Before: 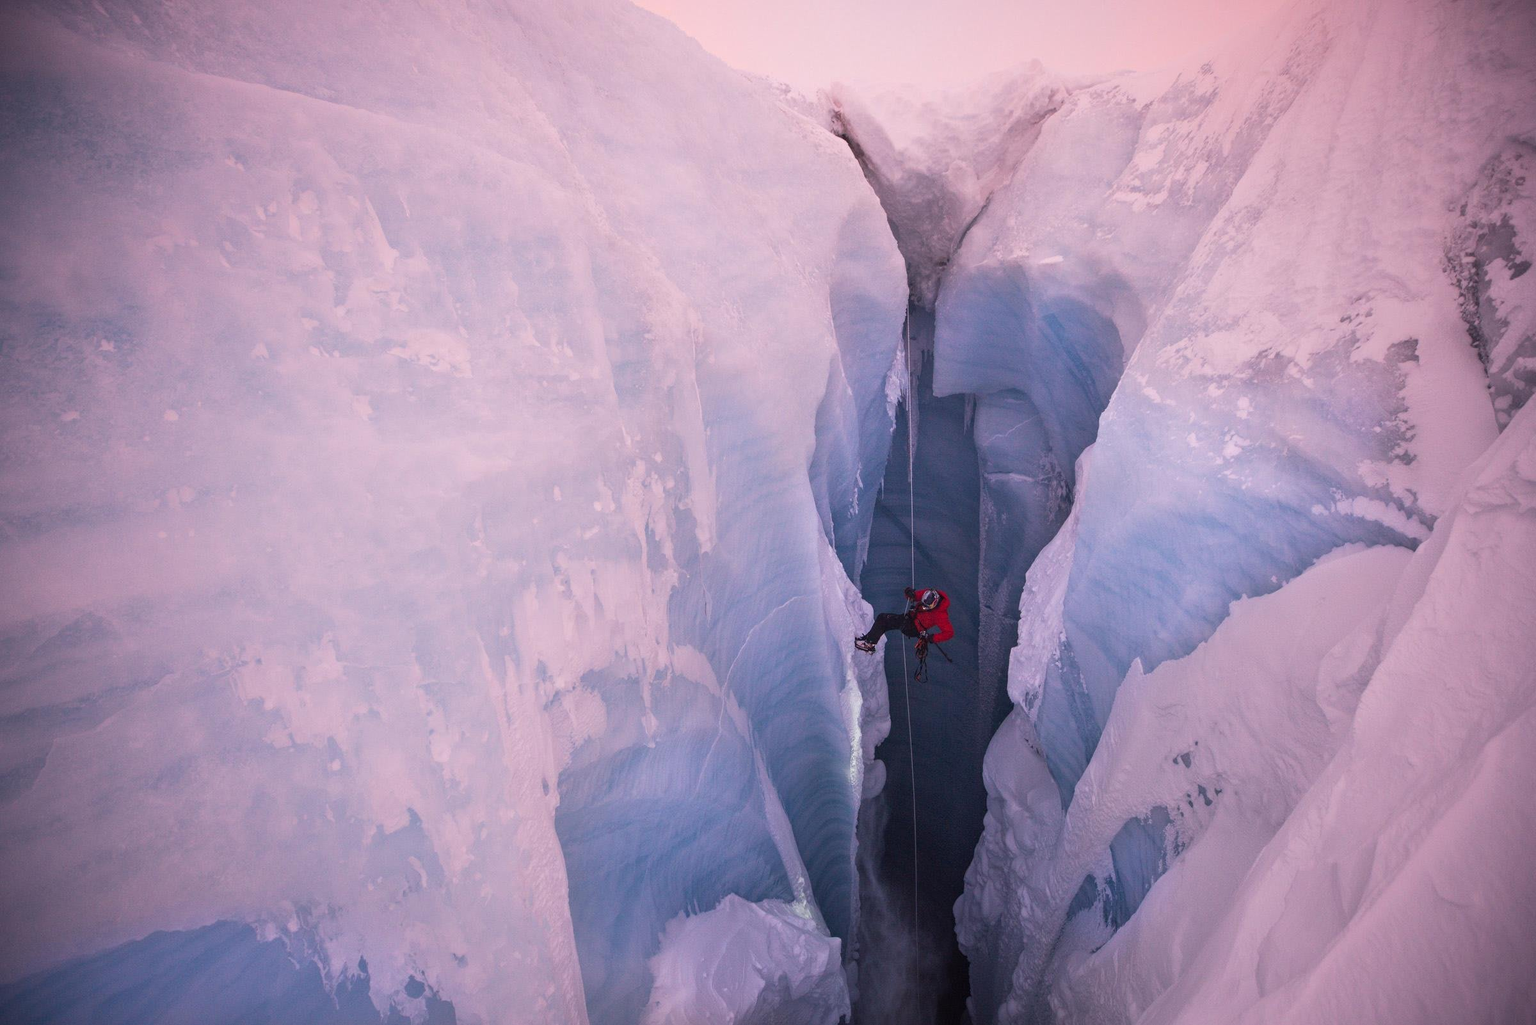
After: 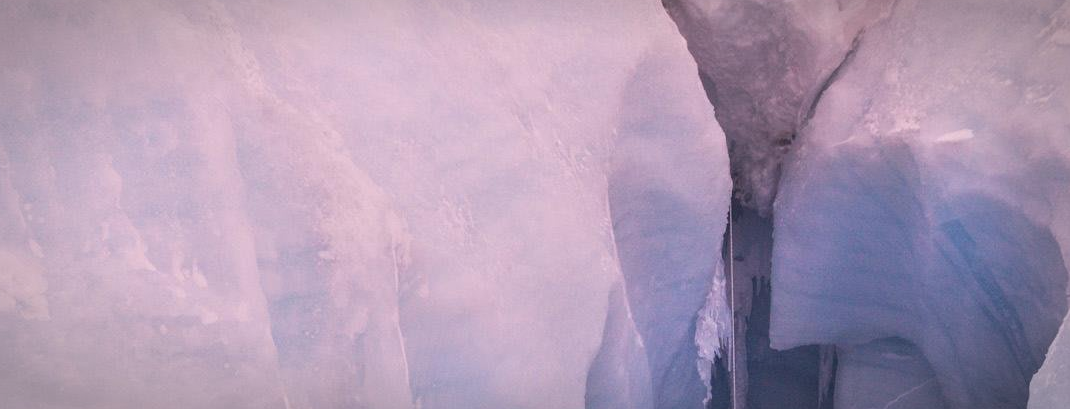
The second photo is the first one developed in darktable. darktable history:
contrast brightness saturation: saturation -0.022
vignetting: brightness -0.438, saturation -0.204, automatic ratio true
crop: left 28.695%, top 16.879%, right 26.703%, bottom 57.557%
